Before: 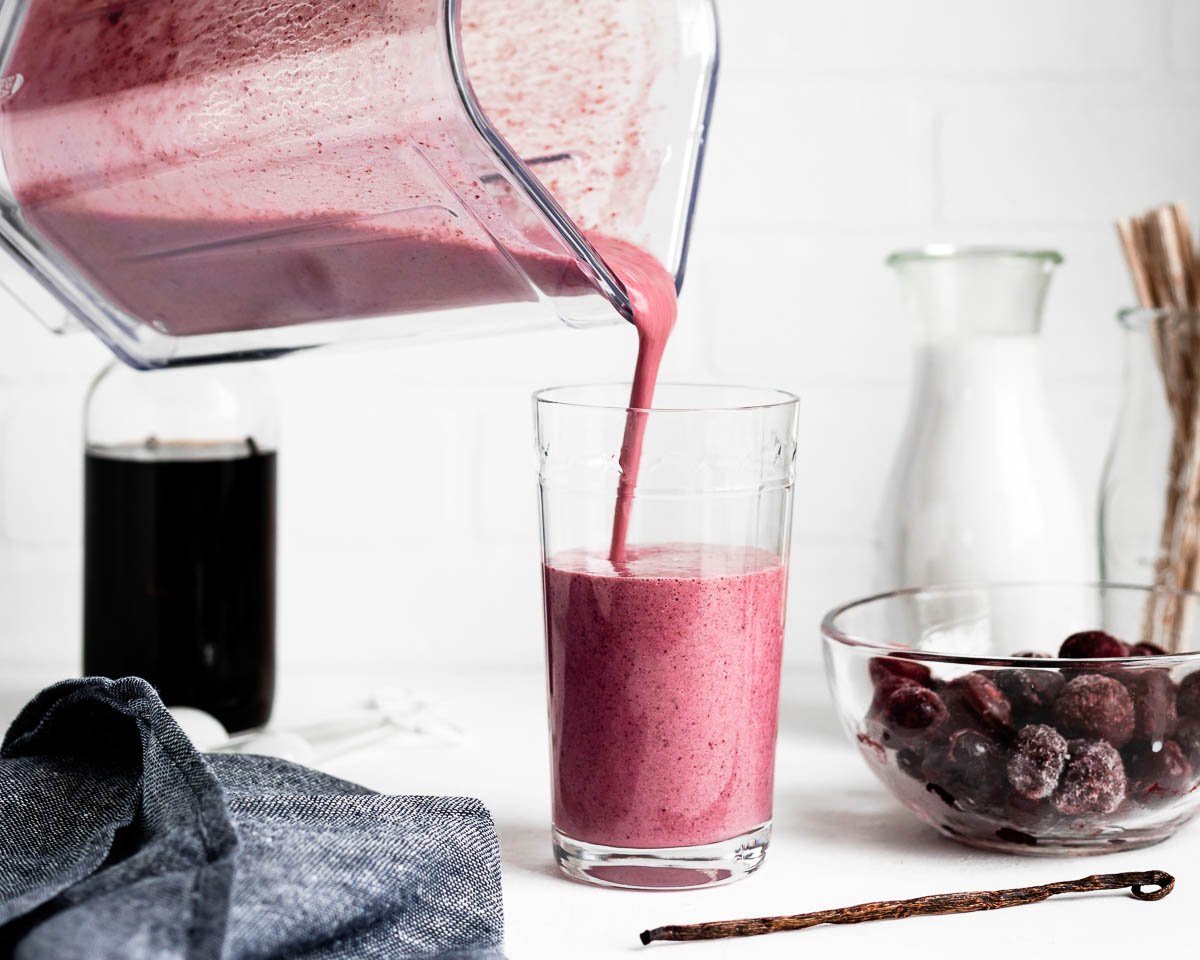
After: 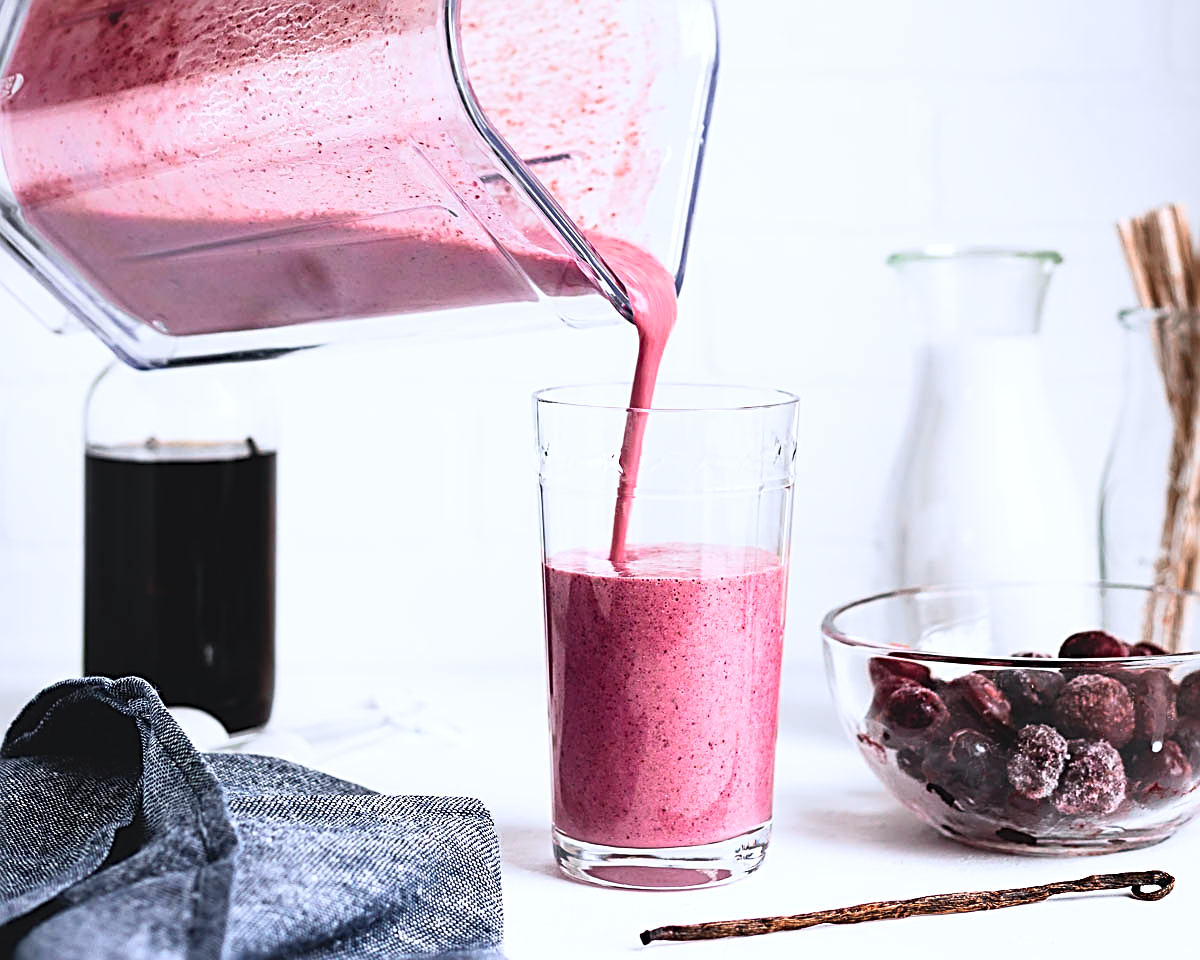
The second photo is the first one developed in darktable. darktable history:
color calibration: illuminant as shot in camera, x 0.358, y 0.373, temperature 4628.91 K
shadows and highlights: shadows 25.6, highlights -23.2, highlights color adjustment 49.9%
contrast brightness saturation: contrast 0.197, brightness 0.16, saturation 0.223
exposure: black level correction -0.004, exposure 0.054 EV, compensate exposure bias true, compensate highlight preservation false
sharpen: radius 2.69, amount 0.666
